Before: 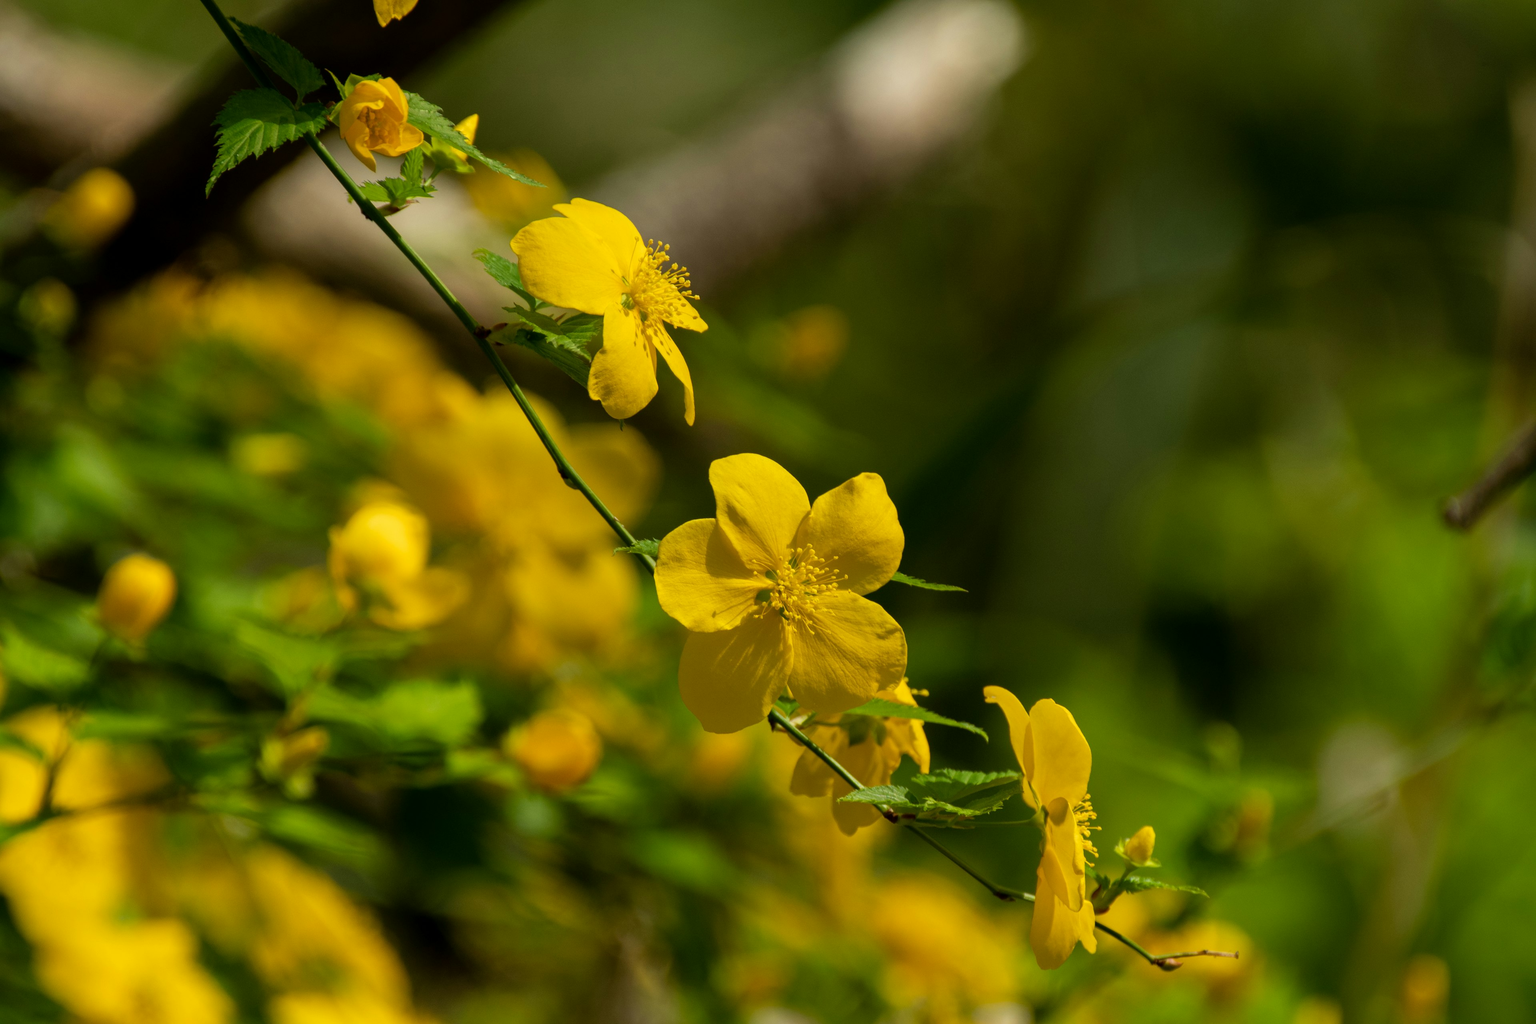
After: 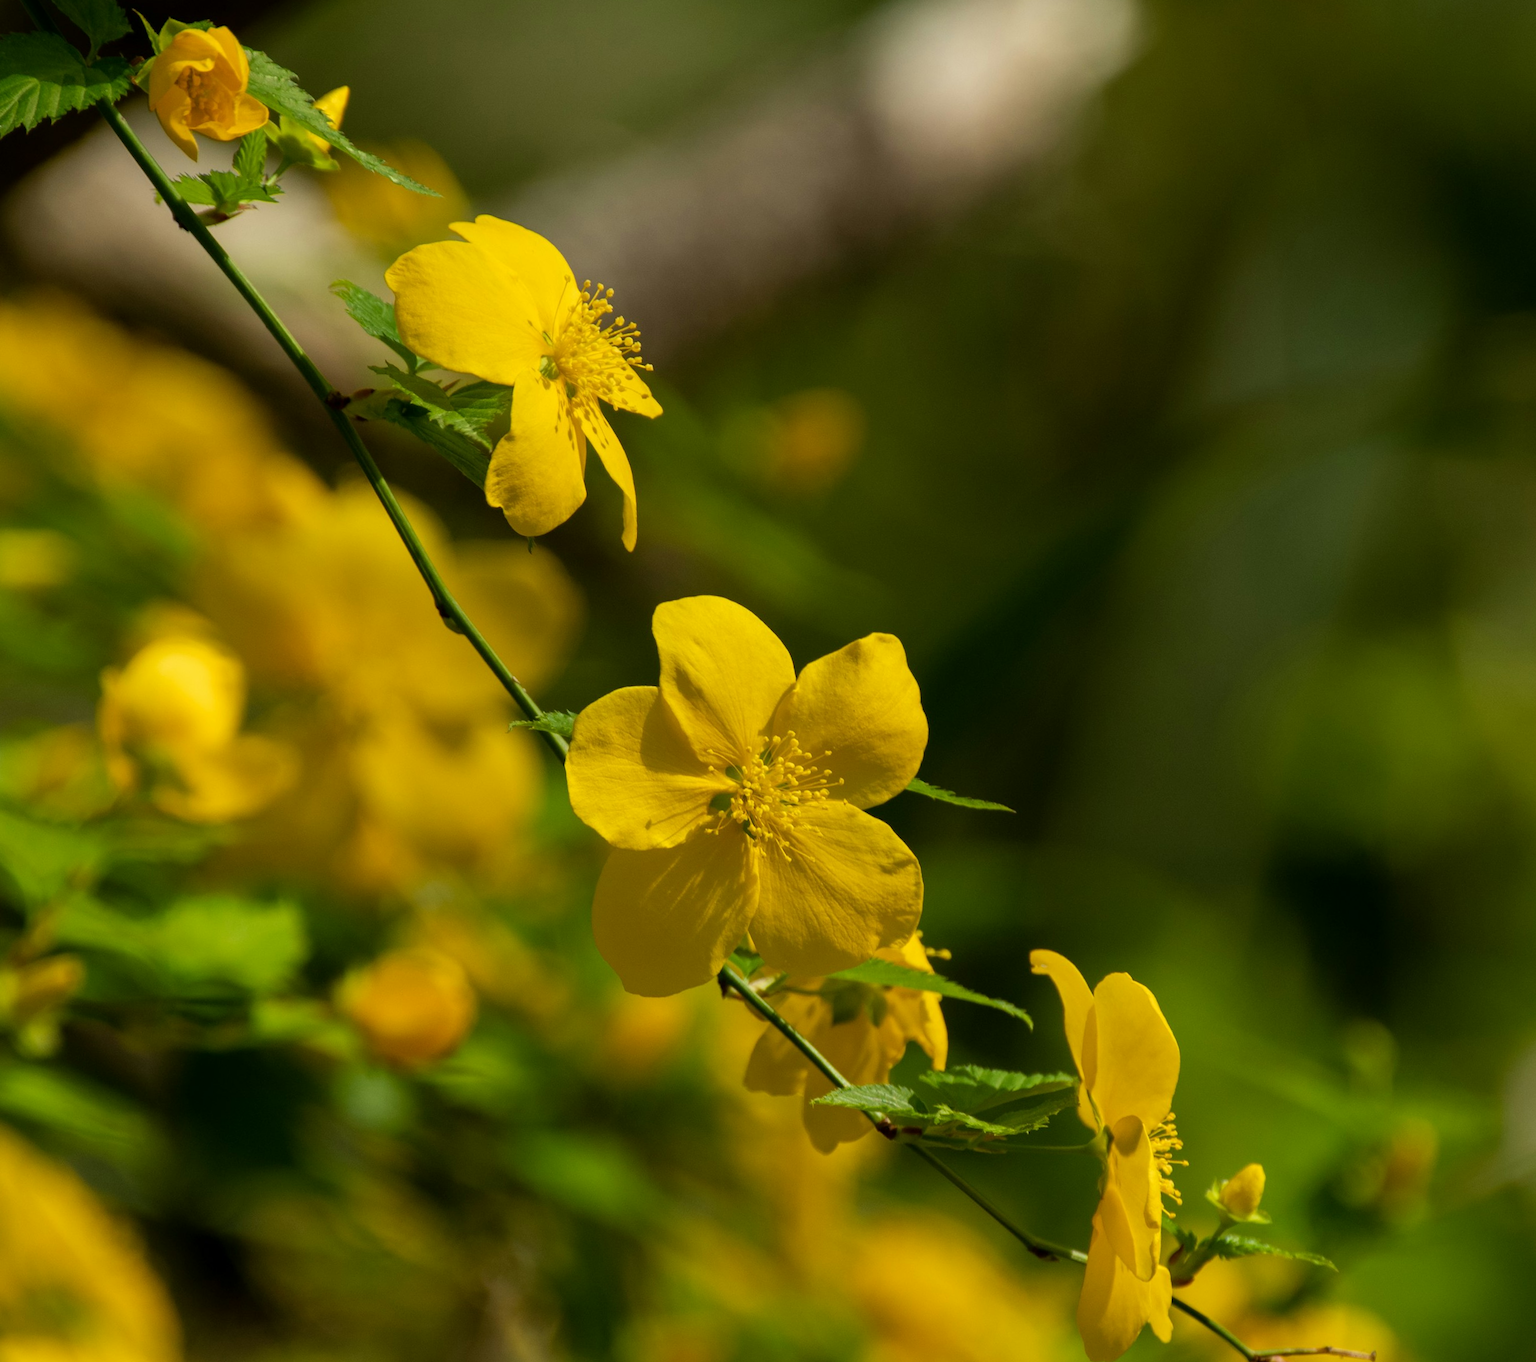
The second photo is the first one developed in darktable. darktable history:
crop and rotate: angle -3.18°, left 14.129%, top 0.021%, right 10.768%, bottom 0.085%
